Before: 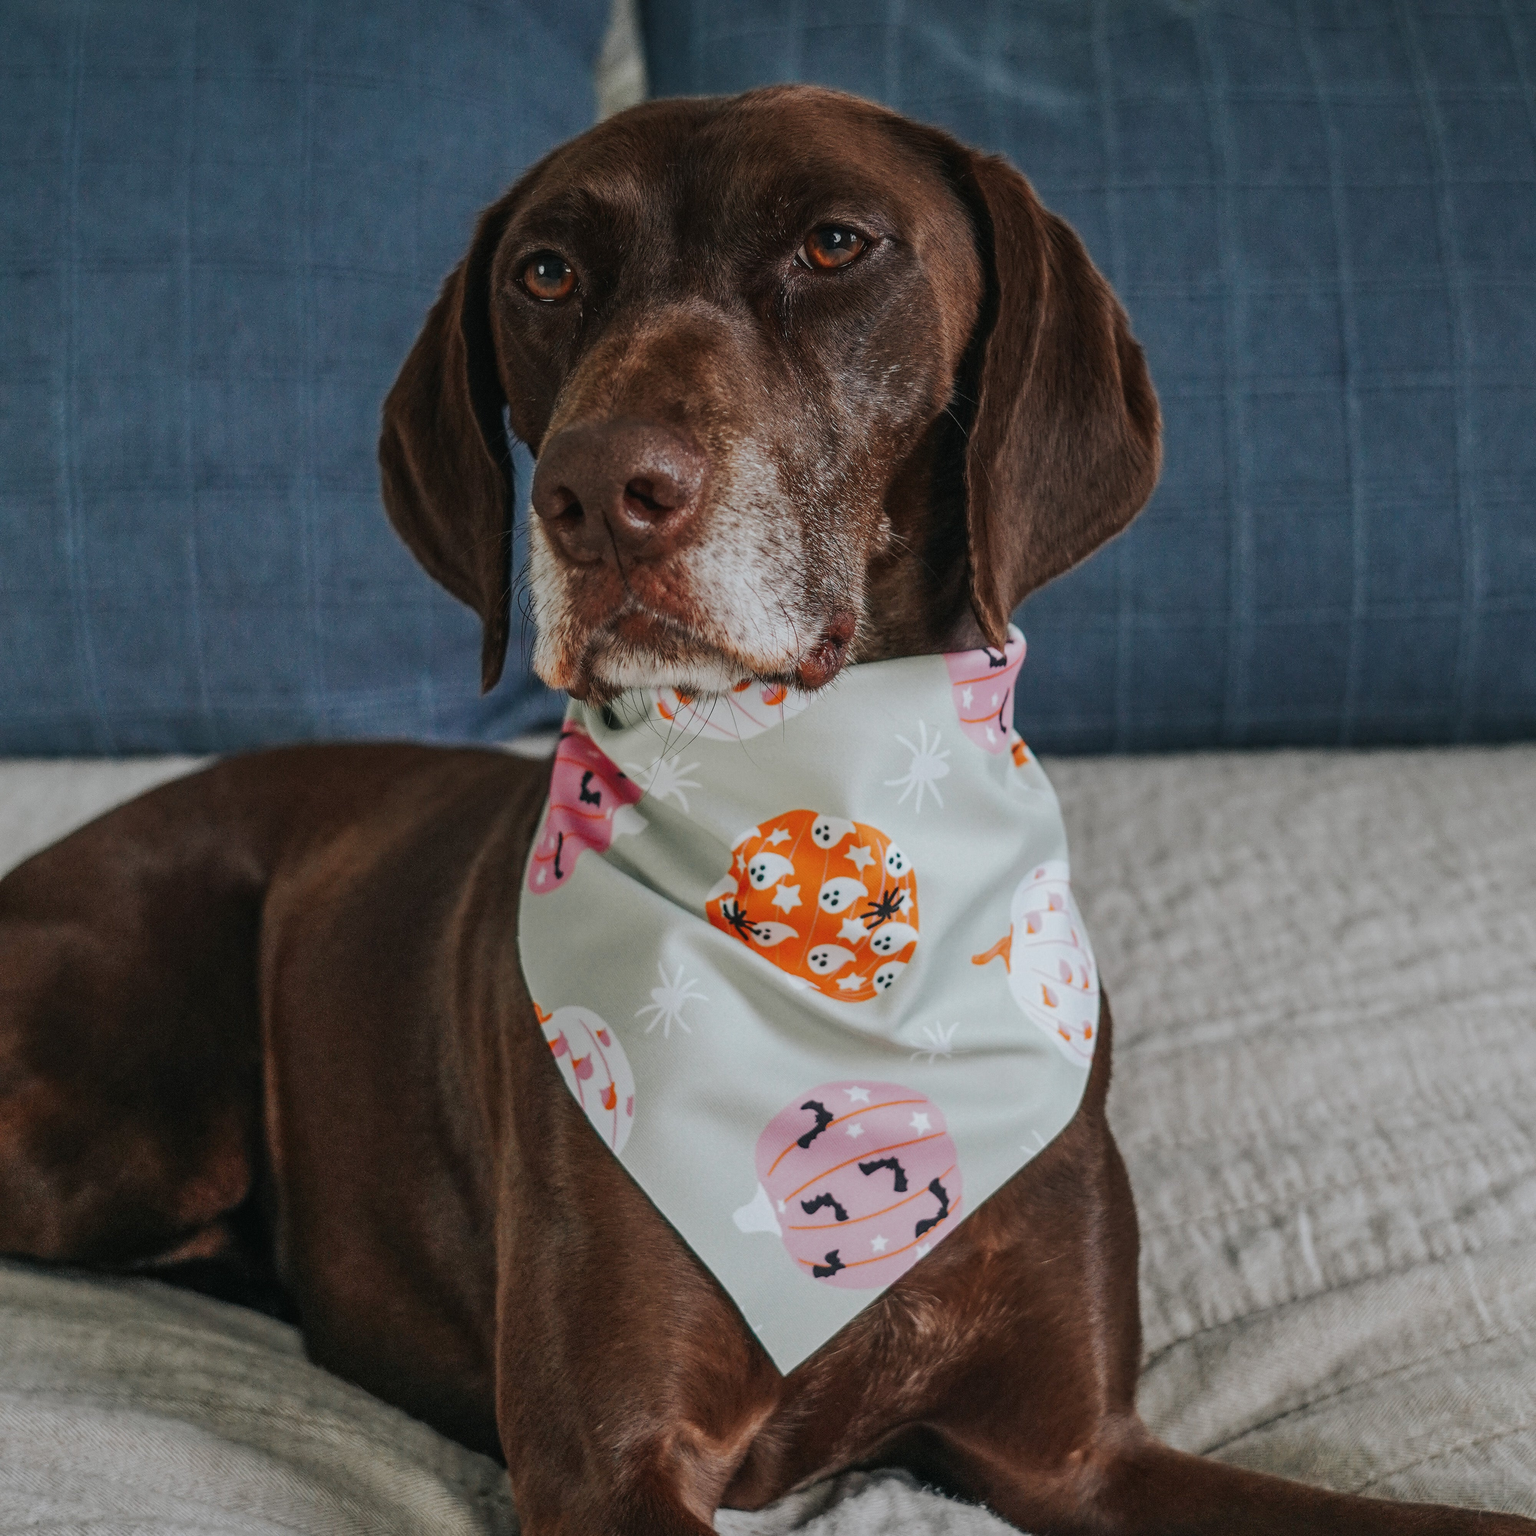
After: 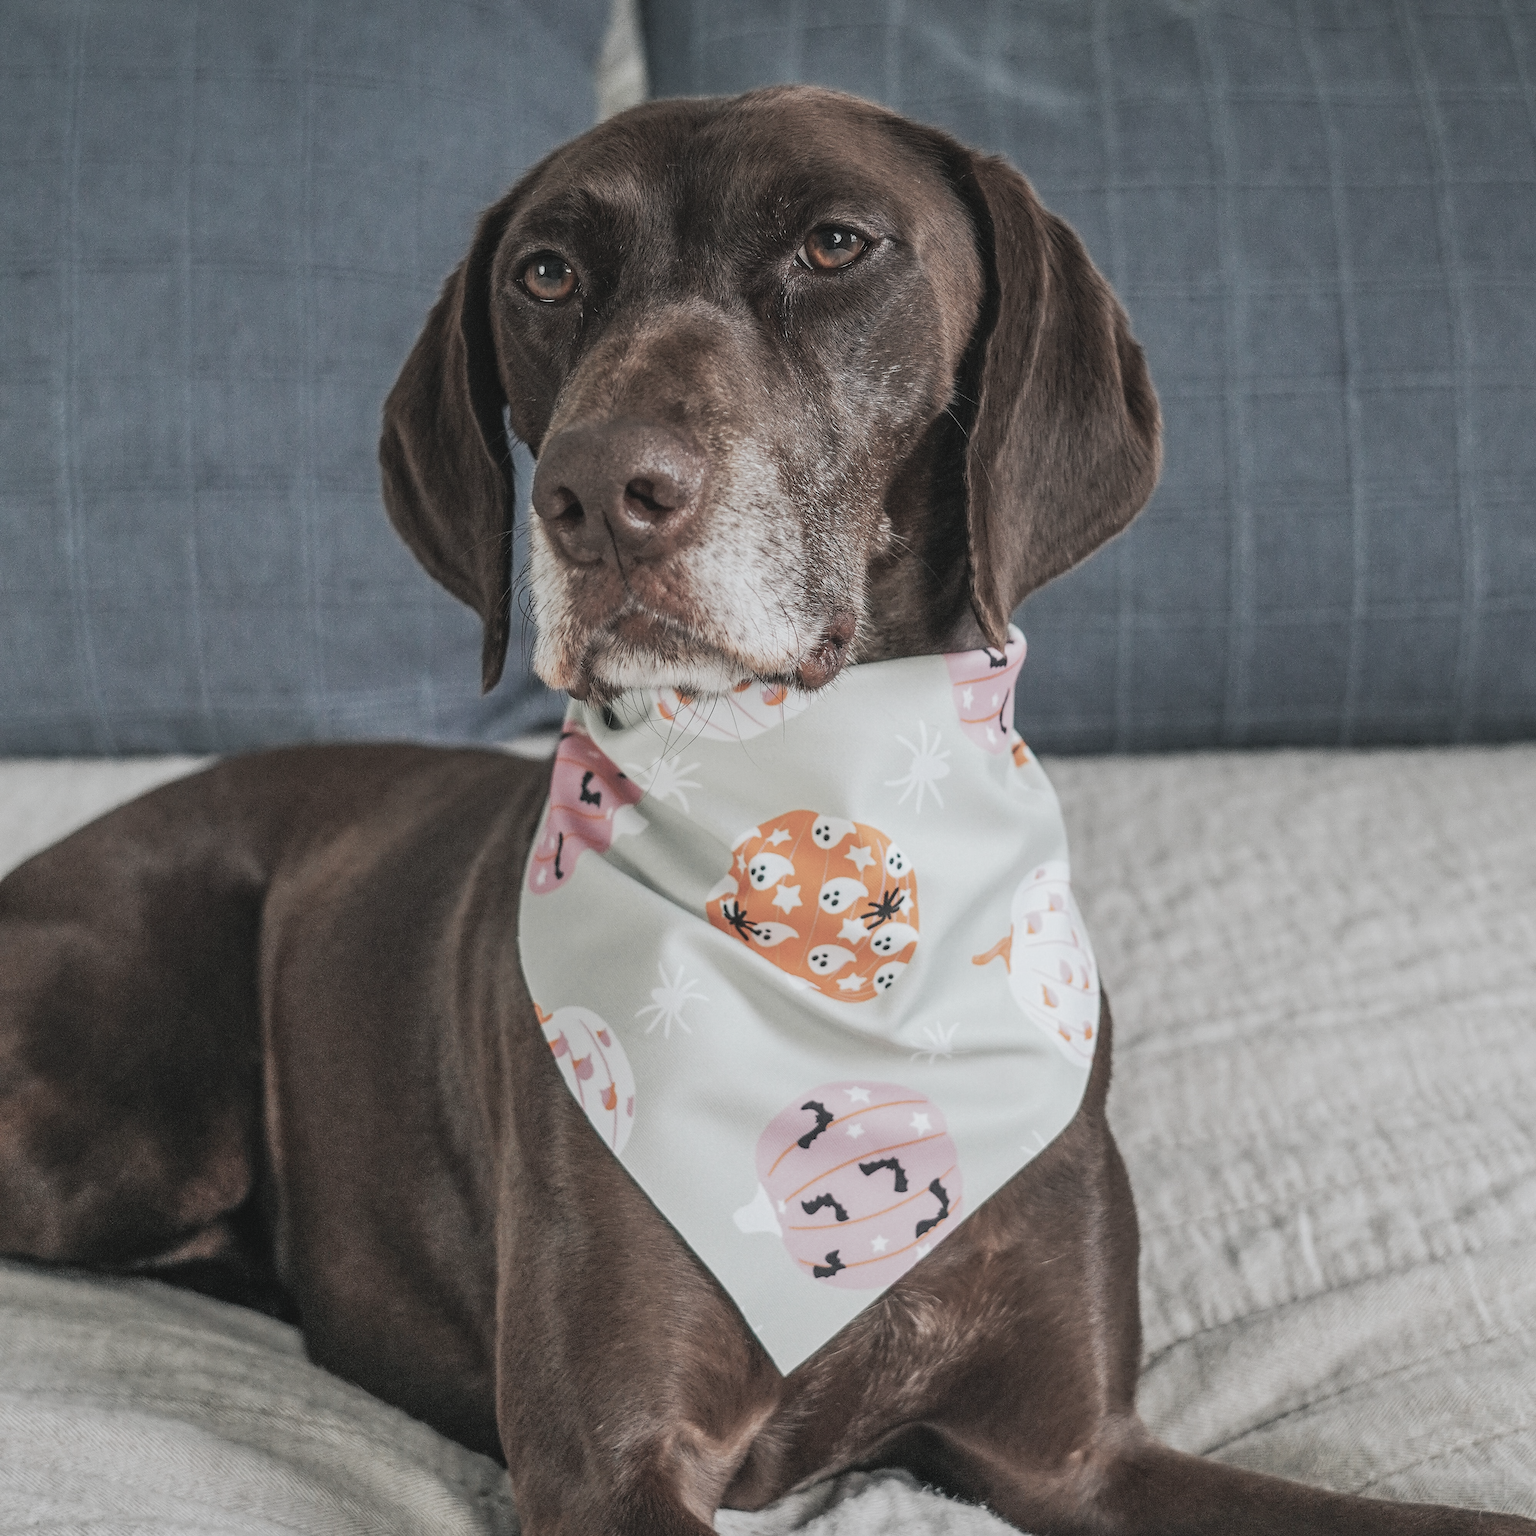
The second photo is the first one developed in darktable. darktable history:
contrast brightness saturation: brightness 0.183, saturation -0.517
sharpen: amount 0.204
base curve: curves: ch0 [(0, 0) (0.472, 0.508) (1, 1)], preserve colors none
